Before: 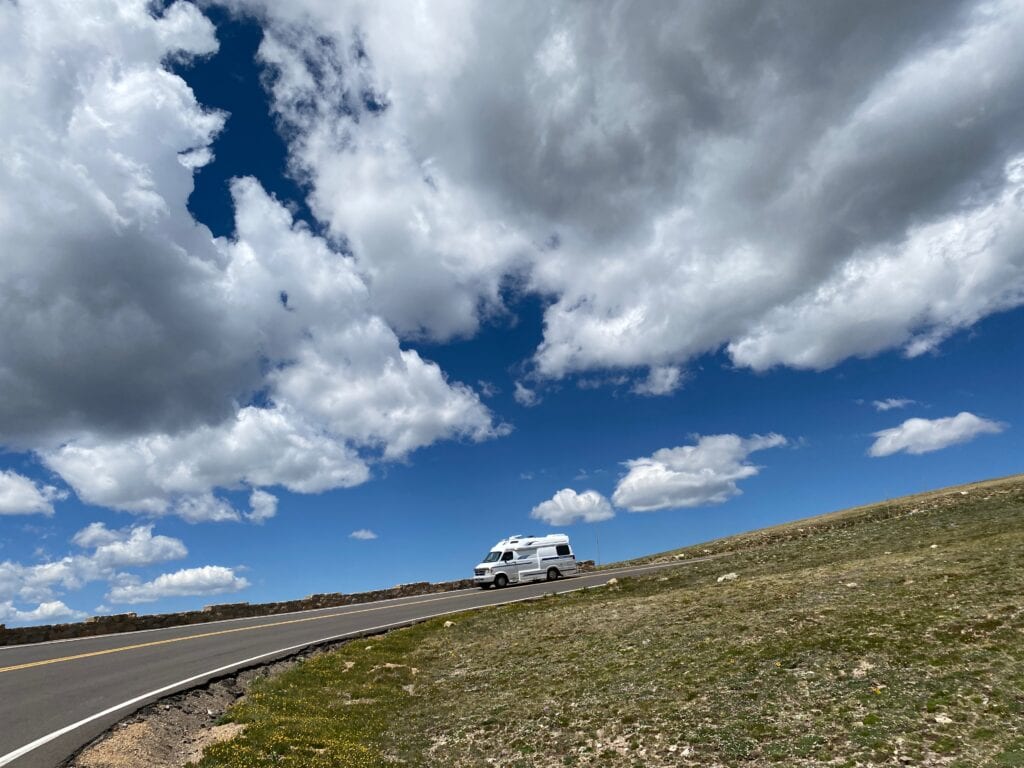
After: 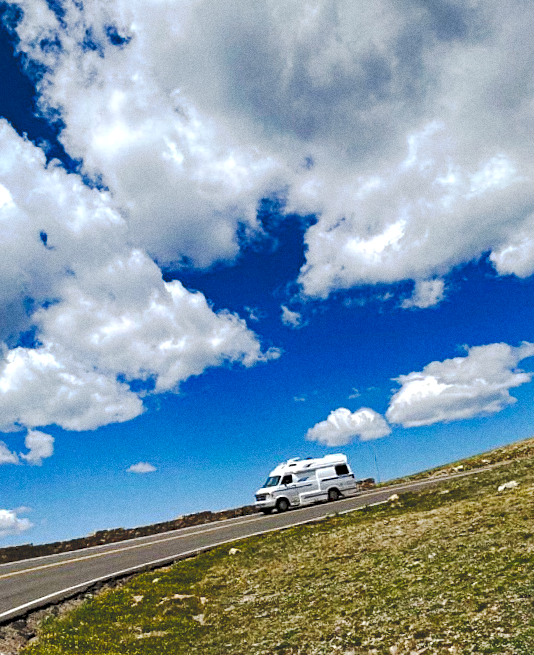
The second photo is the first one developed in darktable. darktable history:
grain: coarseness 0.09 ISO
crop and rotate: angle 0.02°, left 24.353%, top 13.219%, right 26.156%, bottom 8.224%
color balance rgb: perceptual saturation grading › global saturation 20%, perceptual saturation grading › highlights -25%, perceptual saturation grading › shadows 50%
rotate and perspective: rotation -4.2°, shear 0.006, automatic cropping off
sharpen: amount 0.2
exposure: exposure 0.367 EV, compensate highlight preservation false
haze removal: compatibility mode true, adaptive false
tone curve: curves: ch0 [(0, 0) (0.003, 0.15) (0.011, 0.151) (0.025, 0.15) (0.044, 0.15) (0.069, 0.151) (0.1, 0.153) (0.136, 0.16) (0.177, 0.183) (0.224, 0.21) (0.277, 0.253) (0.335, 0.309) (0.399, 0.389) (0.468, 0.479) (0.543, 0.58) (0.623, 0.677) (0.709, 0.747) (0.801, 0.808) (0.898, 0.87) (1, 1)], preserve colors none
